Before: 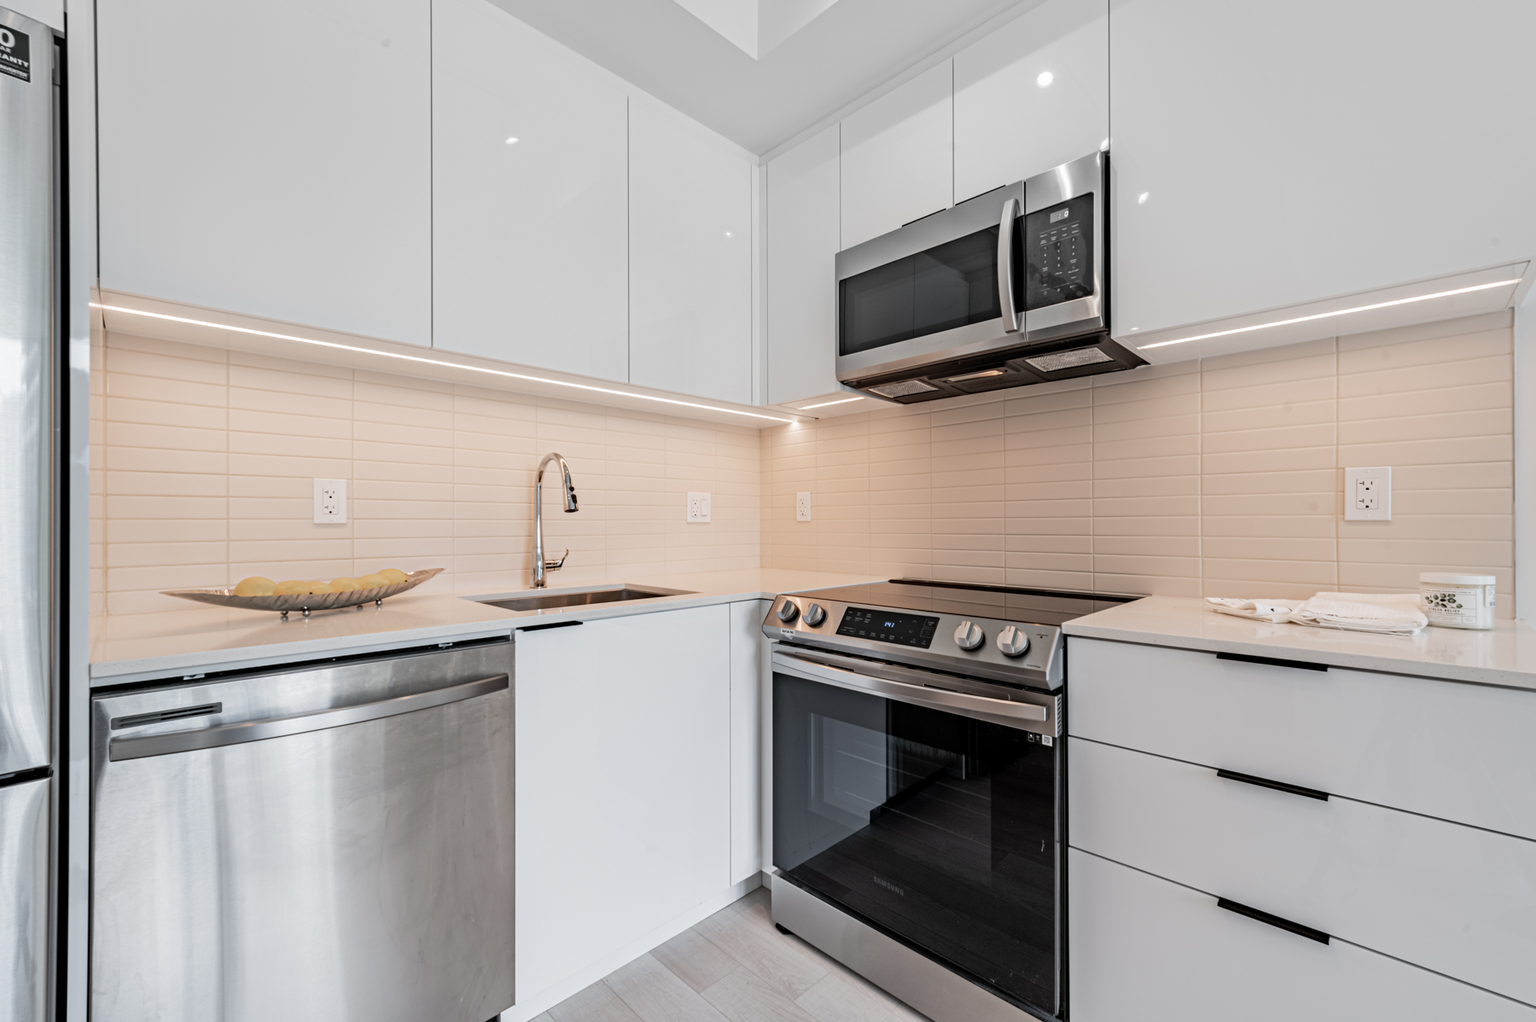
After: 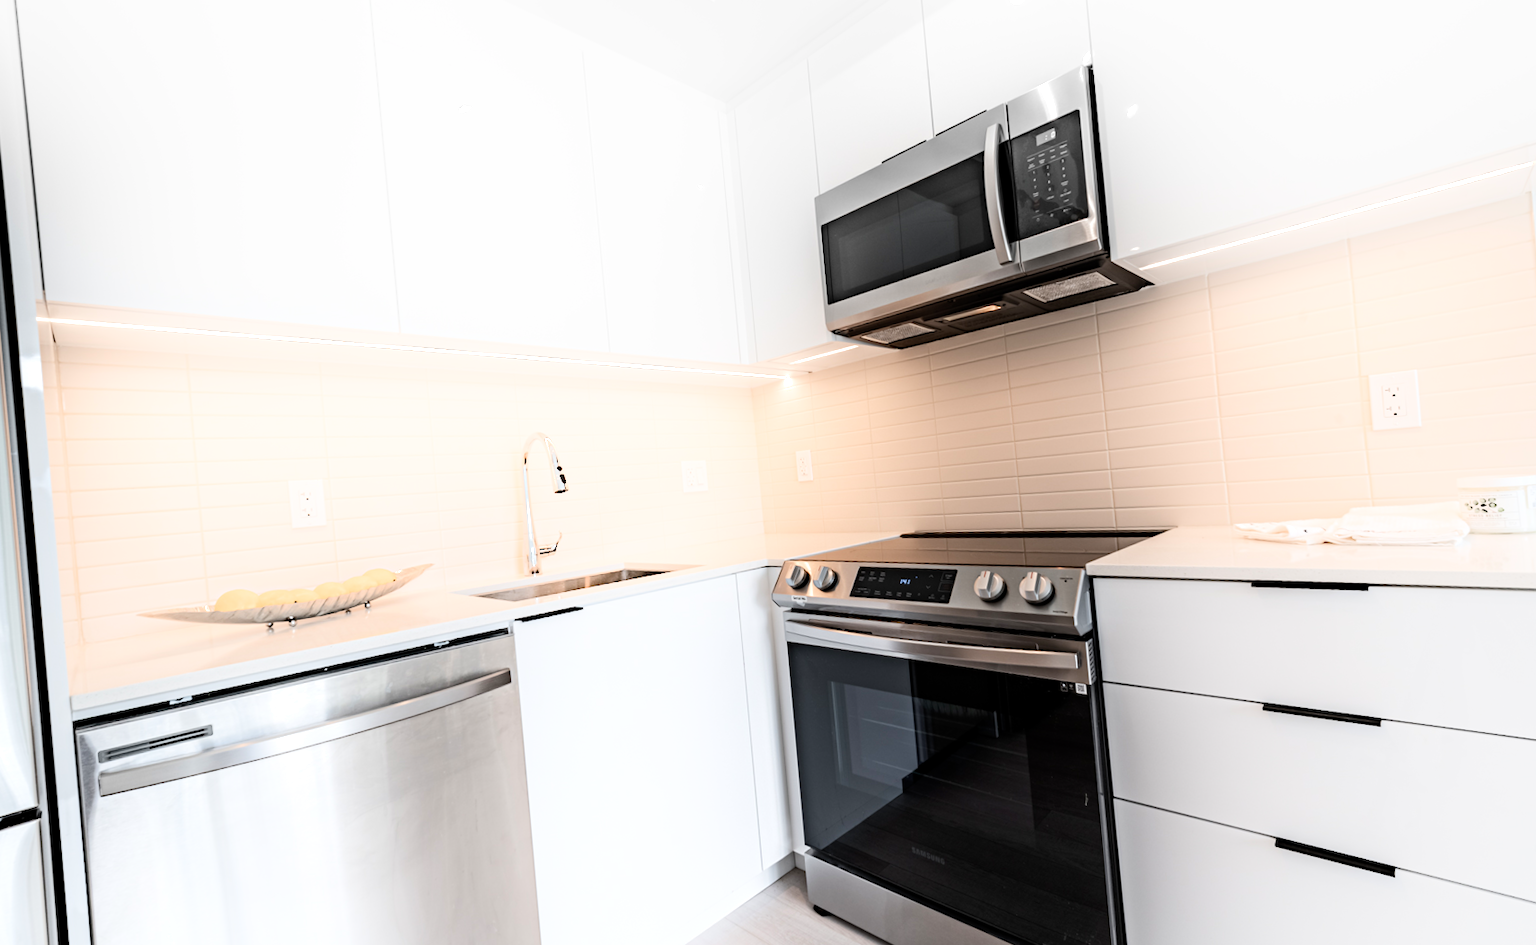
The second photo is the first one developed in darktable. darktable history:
shadows and highlights: shadows -54.3, highlights 86.09, soften with gaussian
rotate and perspective: rotation -5°, crop left 0.05, crop right 0.952, crop top 0.11, crop bottom 0.89
color balance rgb: shadows lift › luminance -20%, power › hue 72.24°, highlights gain › luminance 15%, global offset › hue 171.6°, perceptual saturation grading › highlights -15%, perceptual saturation grading › shadows 25%, global vibrance 30%, contrast 10%
